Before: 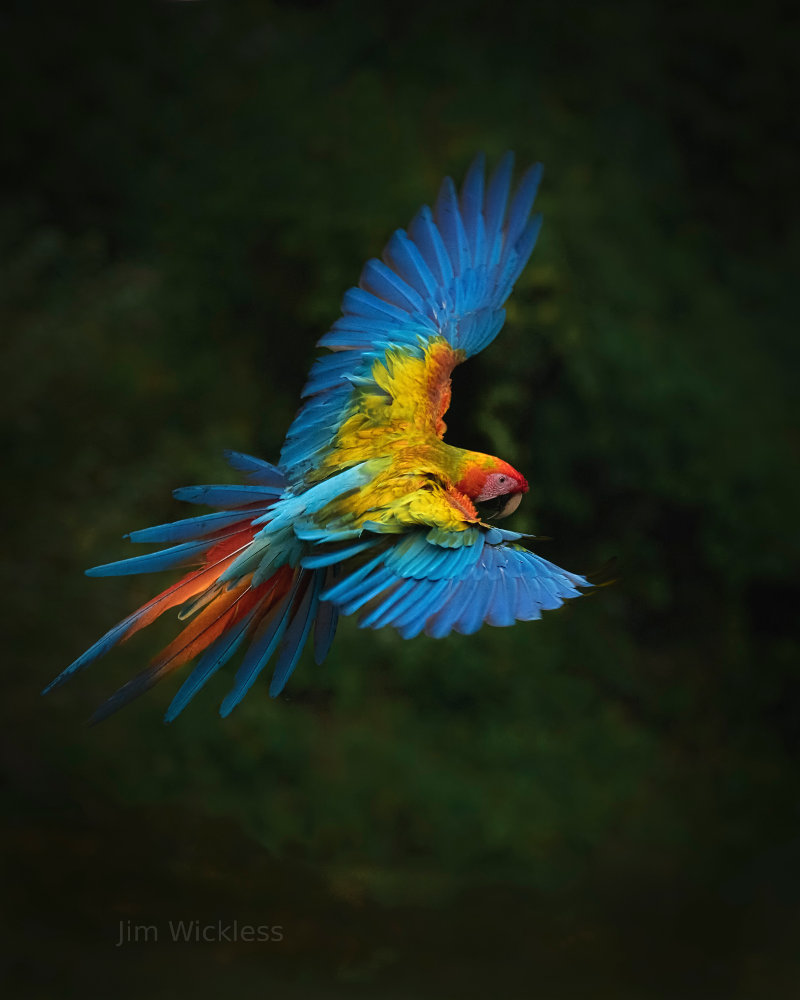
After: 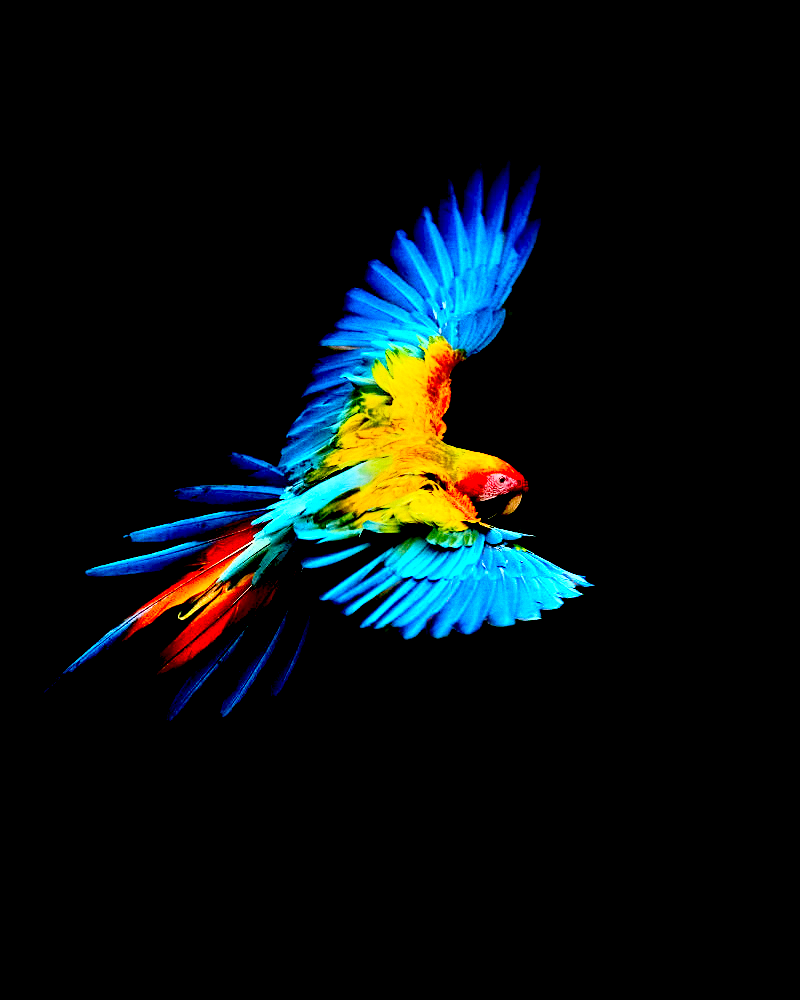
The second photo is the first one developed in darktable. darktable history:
shadows and highlights: shadows 43.71, white point adjustment -1.46, soften with gaussian
exposure: black level correction 0.056, compensate highlight preservation false
grain: coarseness 7.08 ISO, strength 21.67%, mid-tones bias 59.58%
